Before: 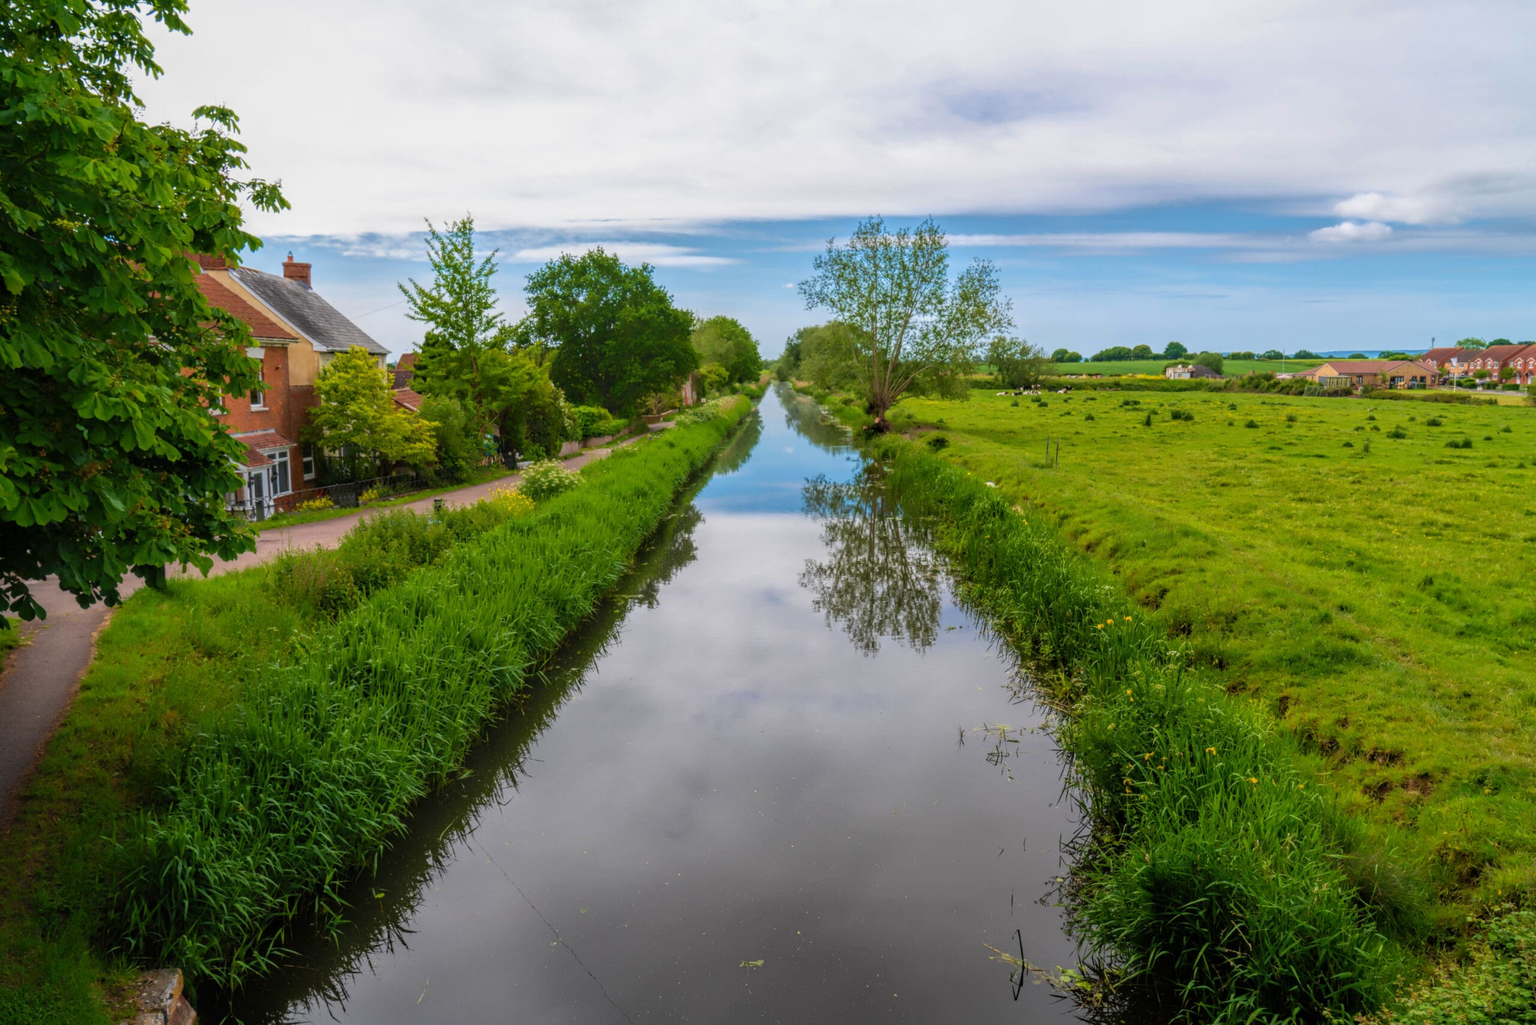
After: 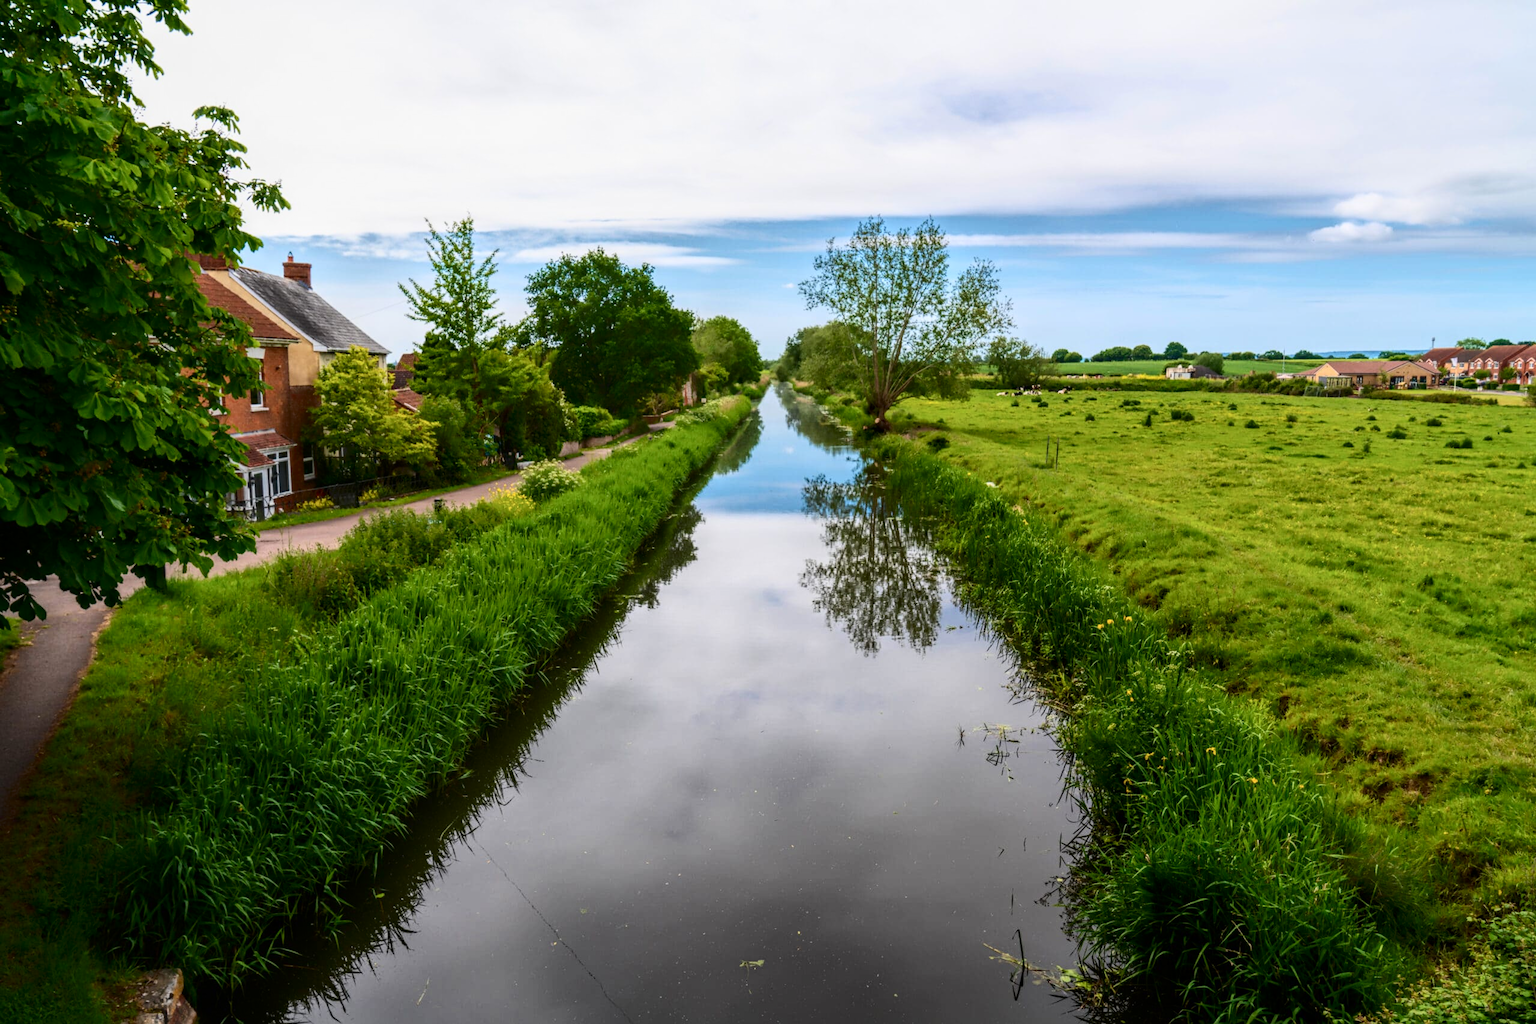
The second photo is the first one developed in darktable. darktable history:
contrast brightness saturation: contrast 0.28
tone equalizer: on, module defaults
